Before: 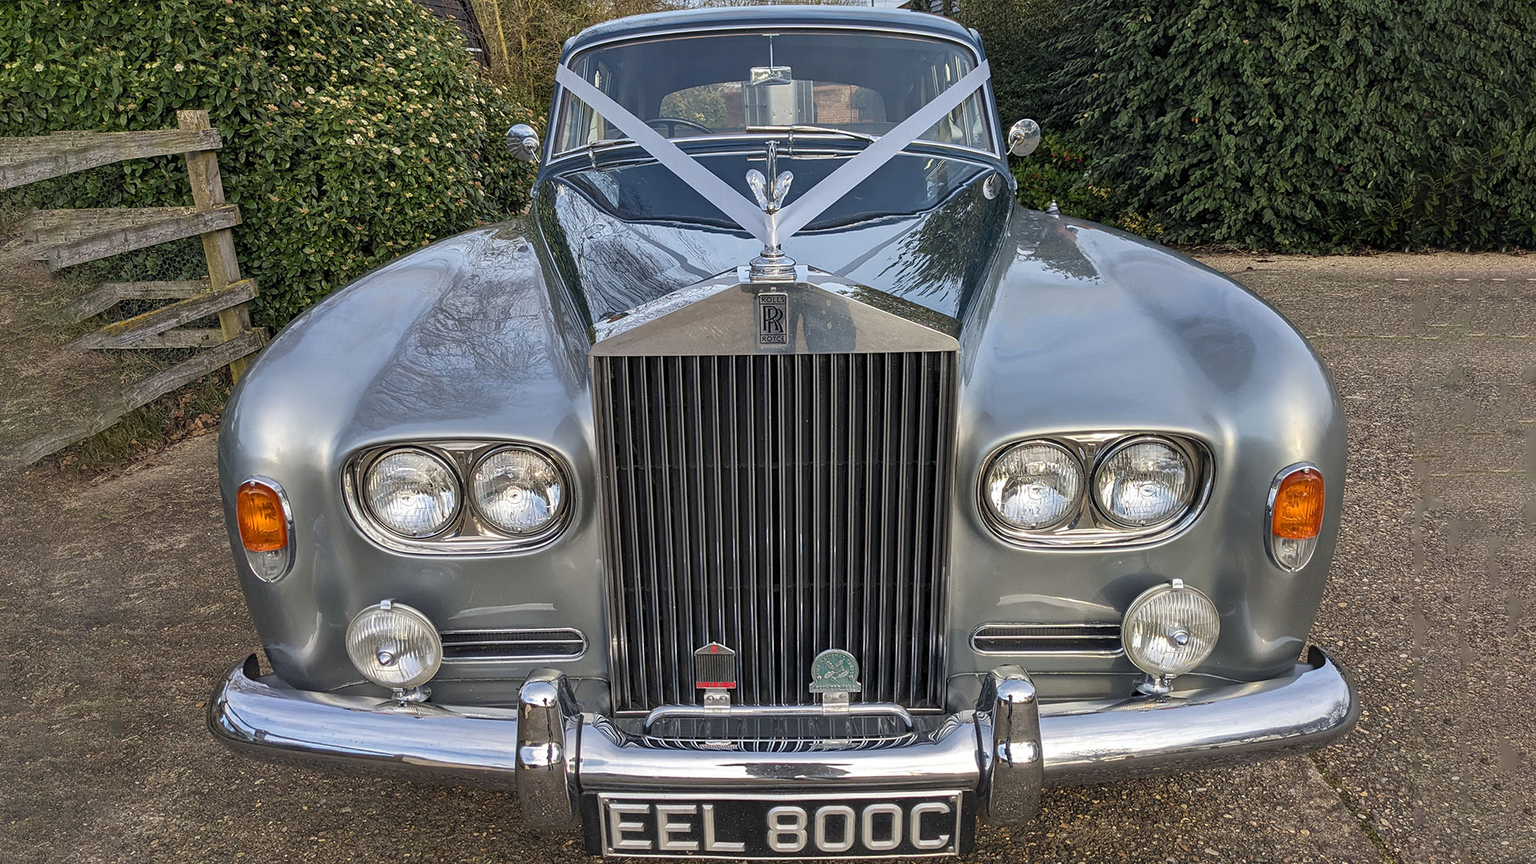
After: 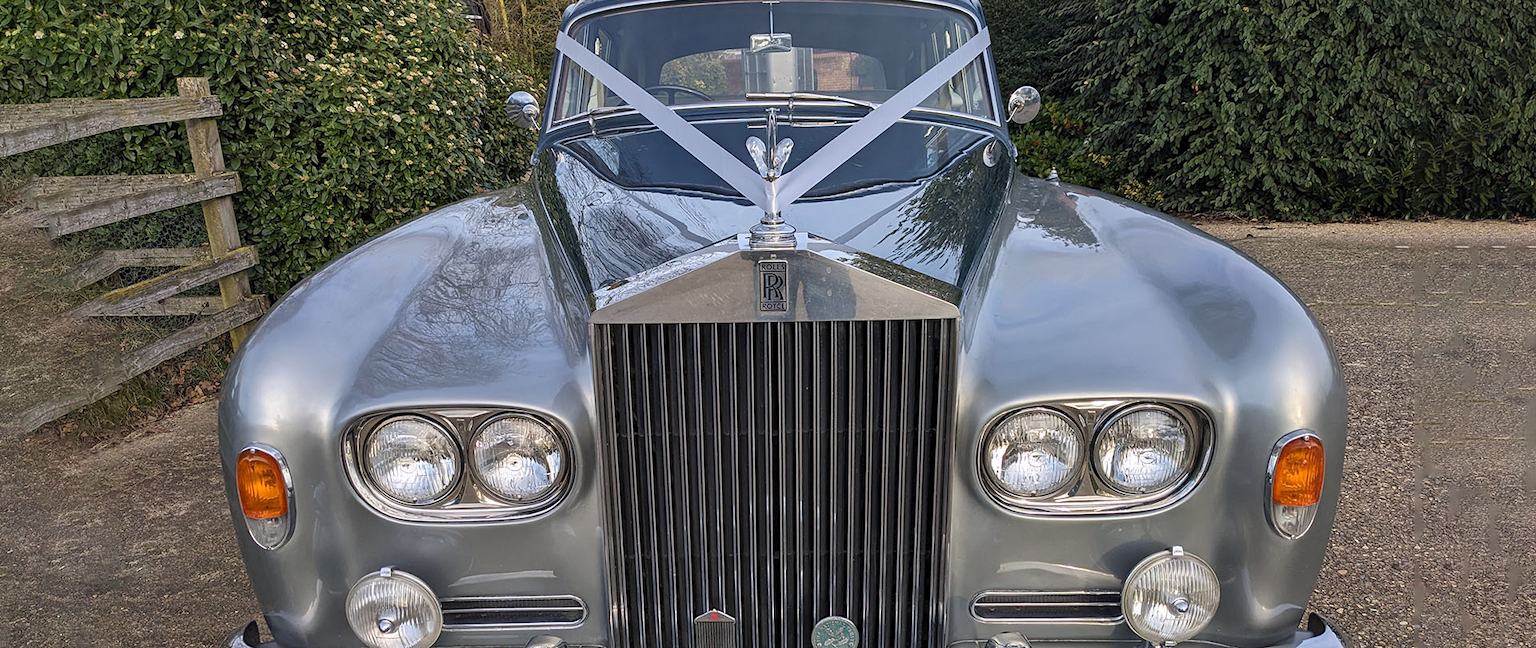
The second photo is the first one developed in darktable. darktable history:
crop: top 3.857%, bottom 21.132%
white balance: red 1.009, blue 1.027
